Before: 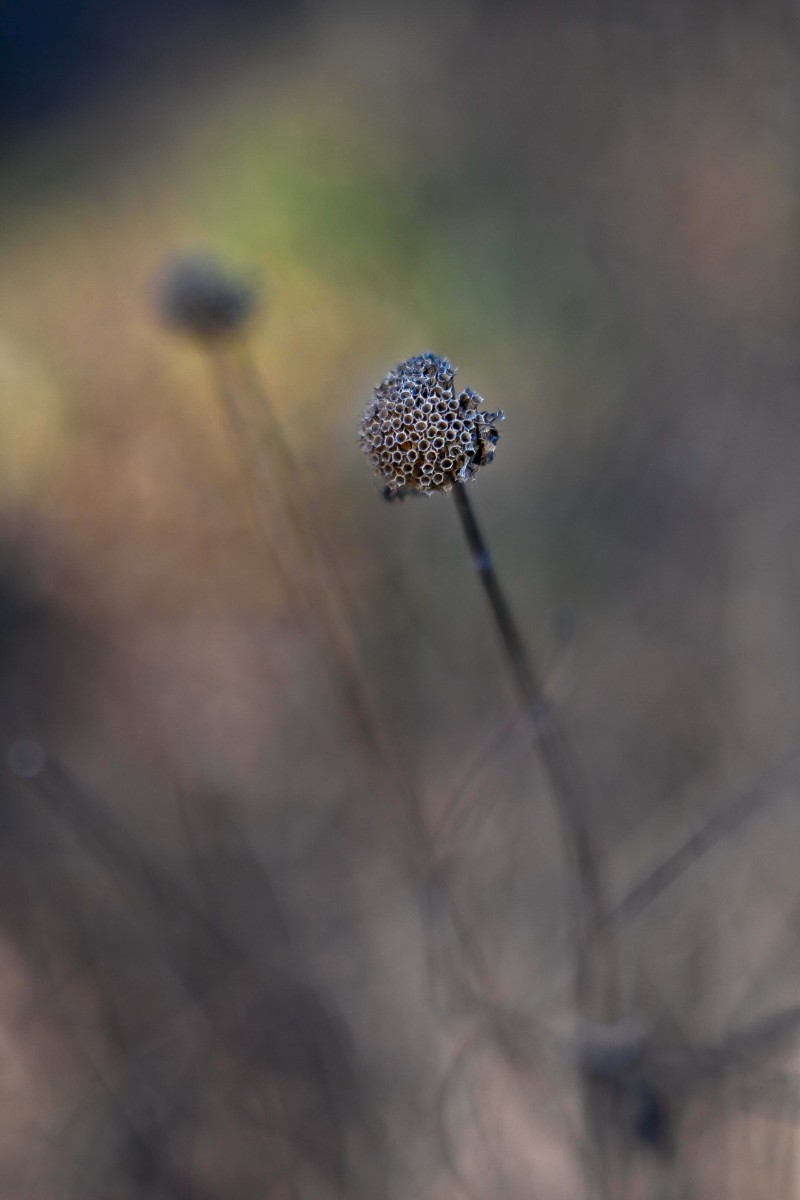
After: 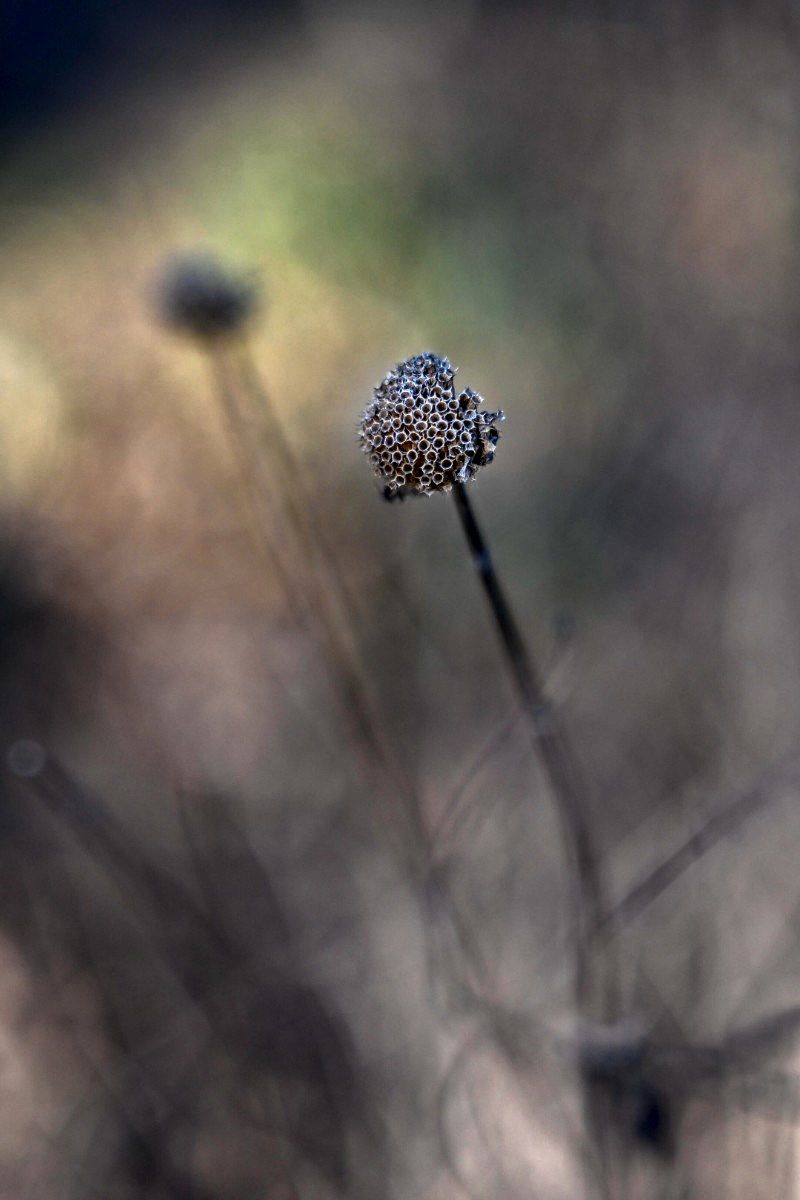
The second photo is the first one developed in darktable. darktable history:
local contrast: detail 130%
tone curve: curves: ch0 [(0.016, 0.011) (0.084, 0.026) (0.469, 0.508) (0.721, 0.862) (1, 1)], color space Lab, independent channels, preserve colors none
